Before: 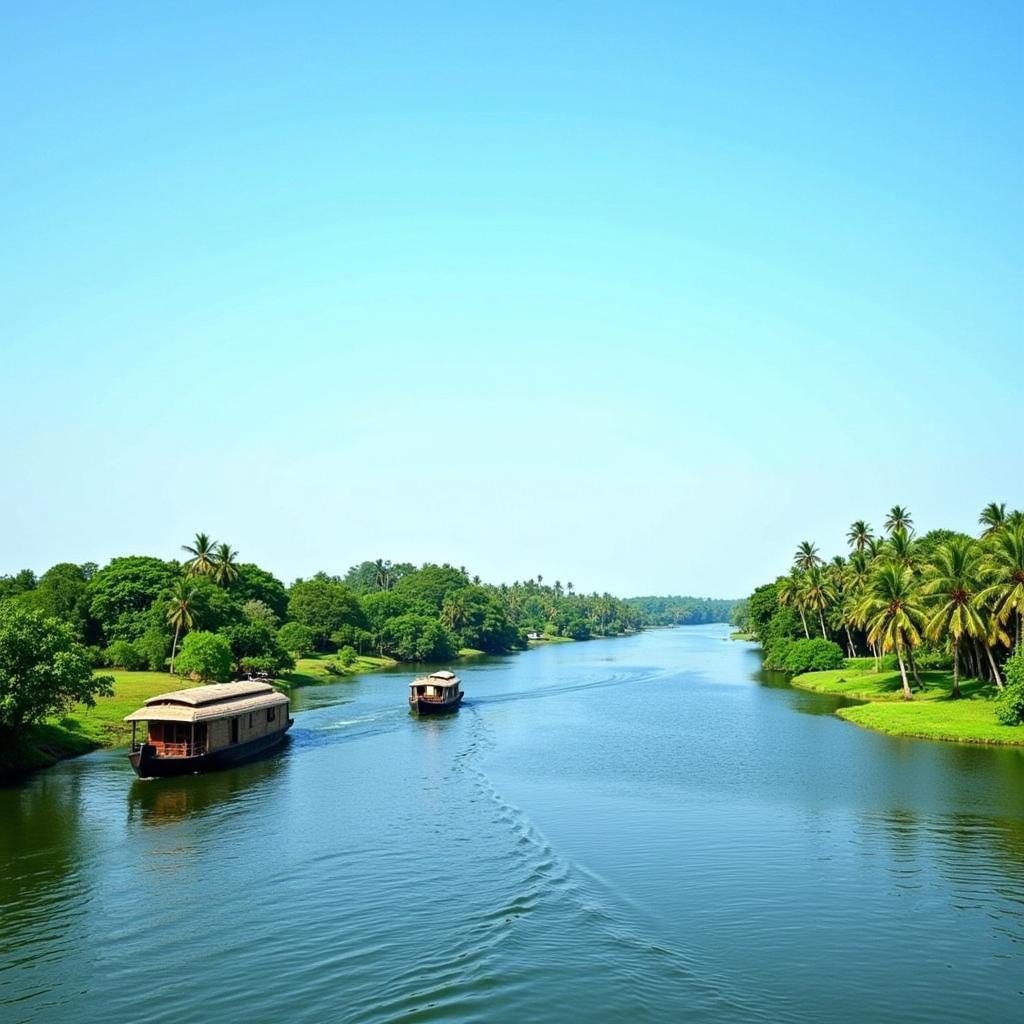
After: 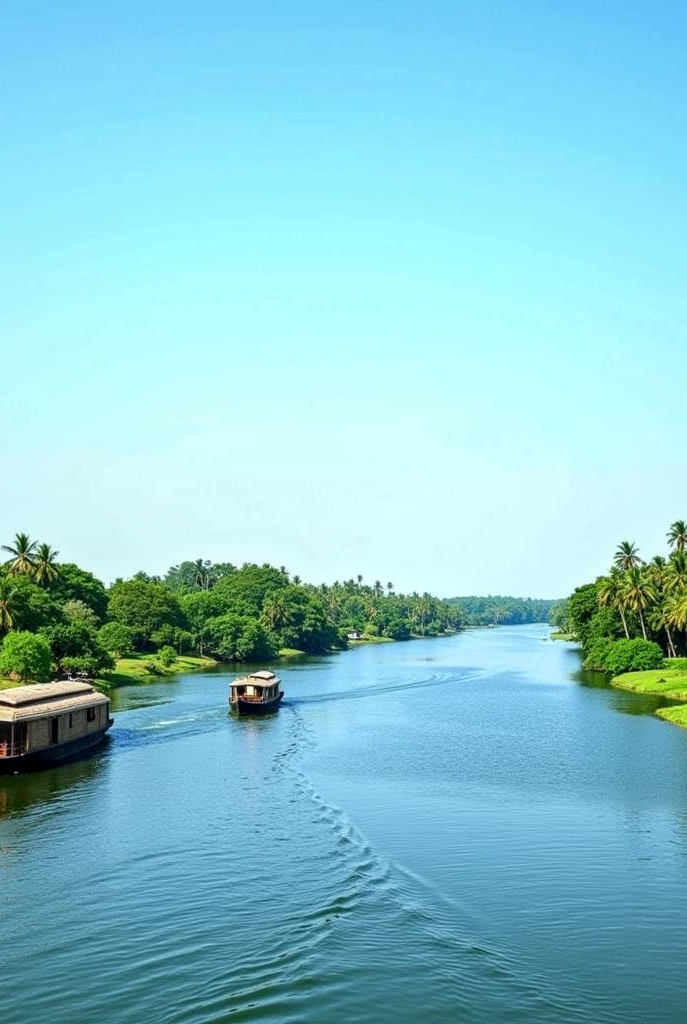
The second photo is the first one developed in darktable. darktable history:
local contrast: on, module defaults
crop and rotate: left 17.643%, right 15.195%
